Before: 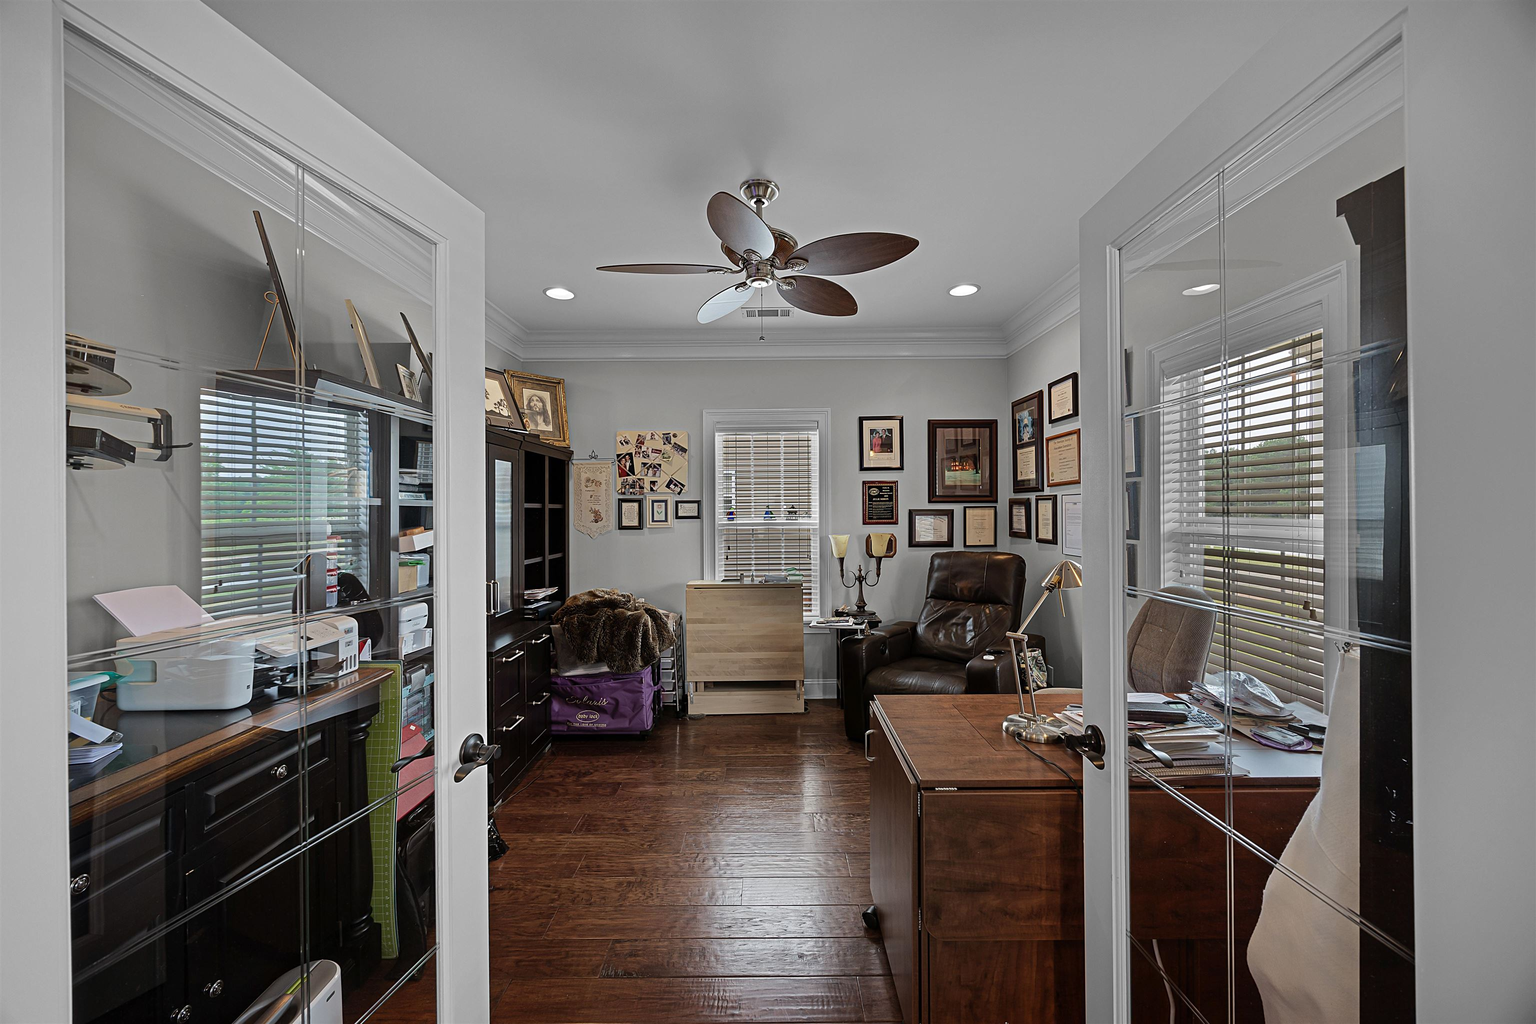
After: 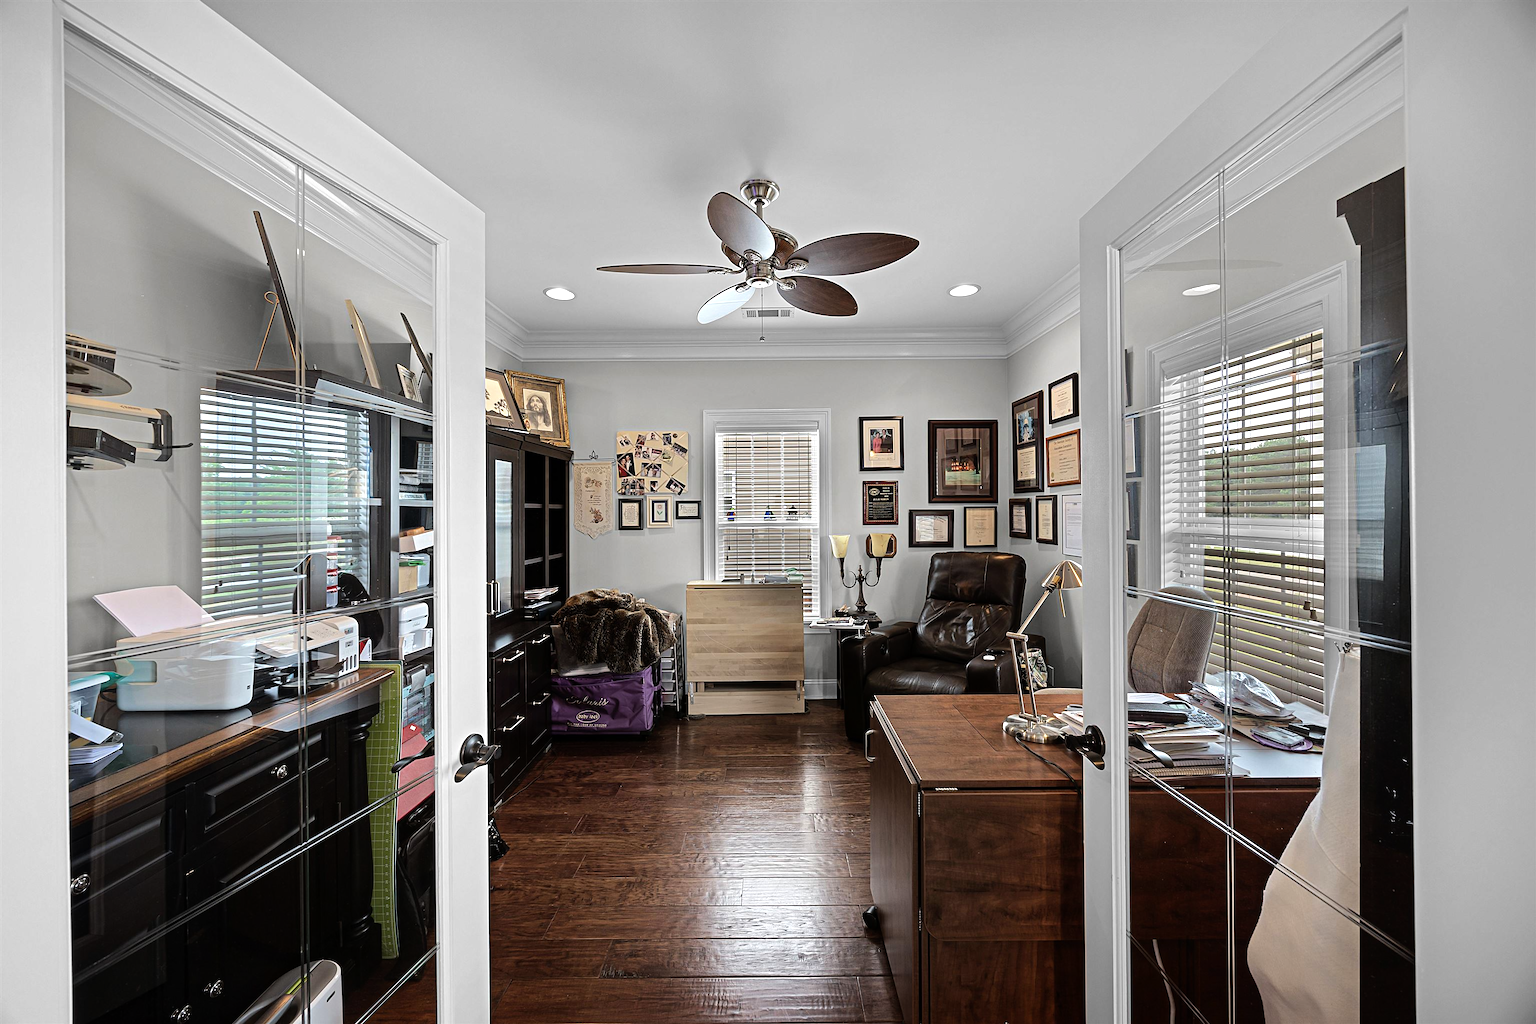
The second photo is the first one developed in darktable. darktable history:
tone equalizer: -8 EV -0.712 EV, -7 EV -0.728 EV, -6 EV -0.629 EV, -5 EV -0.364 EV, -3 EV 0.367 EV, -2 EV 0.6 EV, -1 EV 0.684 EV, +0 EV 0.73 EV, mask exposure compensation -0.487 EV
